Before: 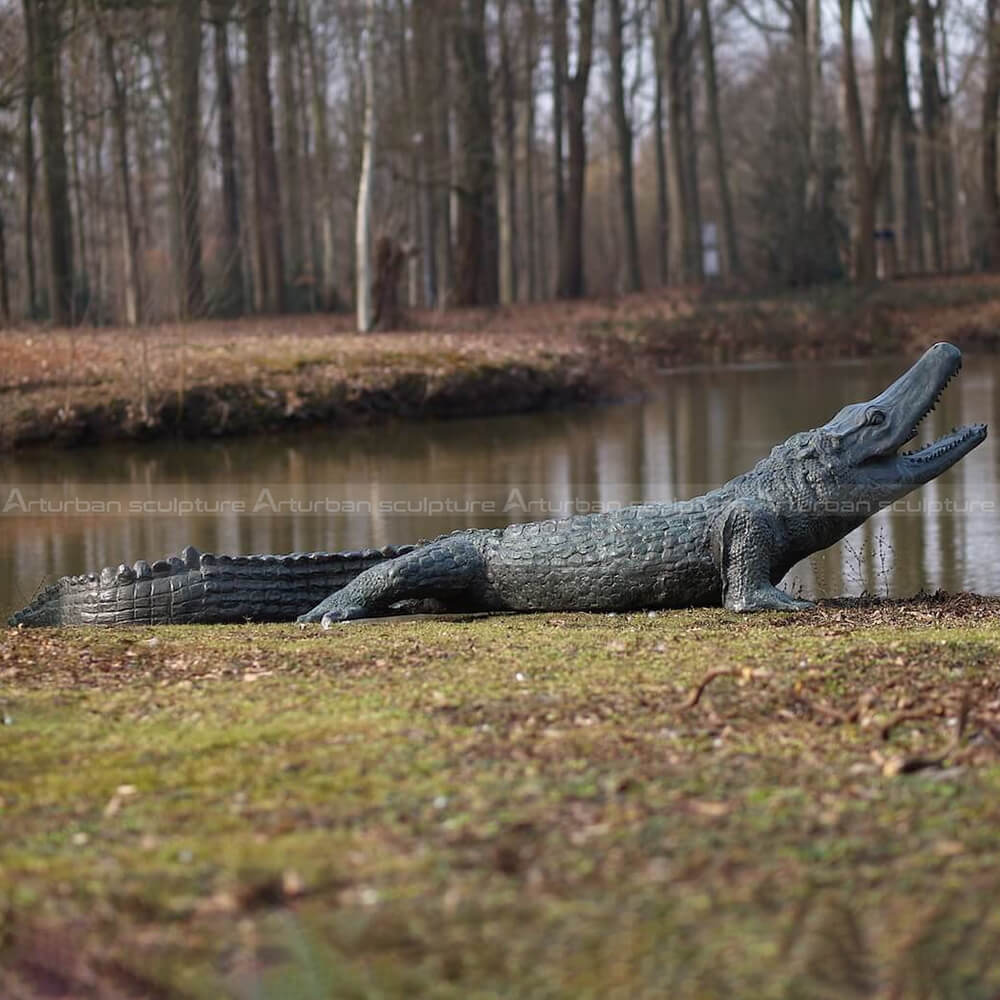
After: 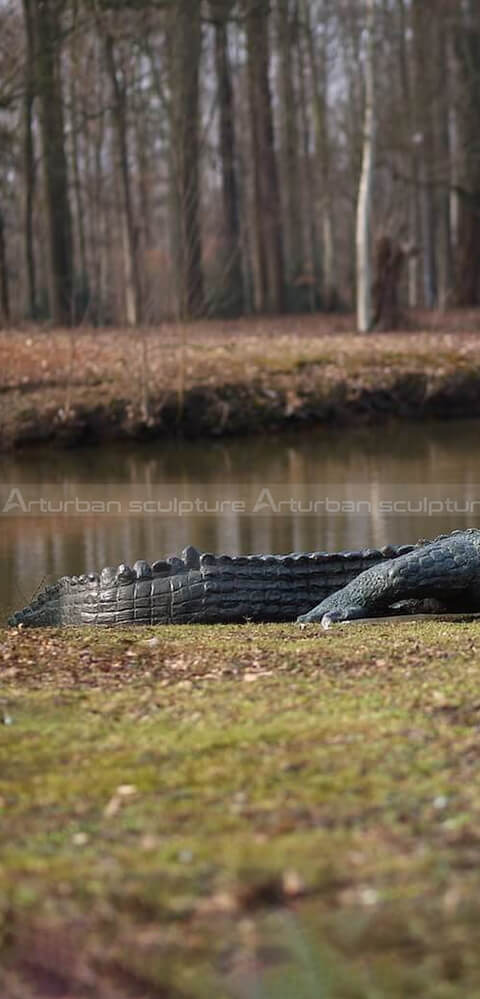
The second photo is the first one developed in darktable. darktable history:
crop and rotate: left 0.017%, top 0%, right 51.963%
